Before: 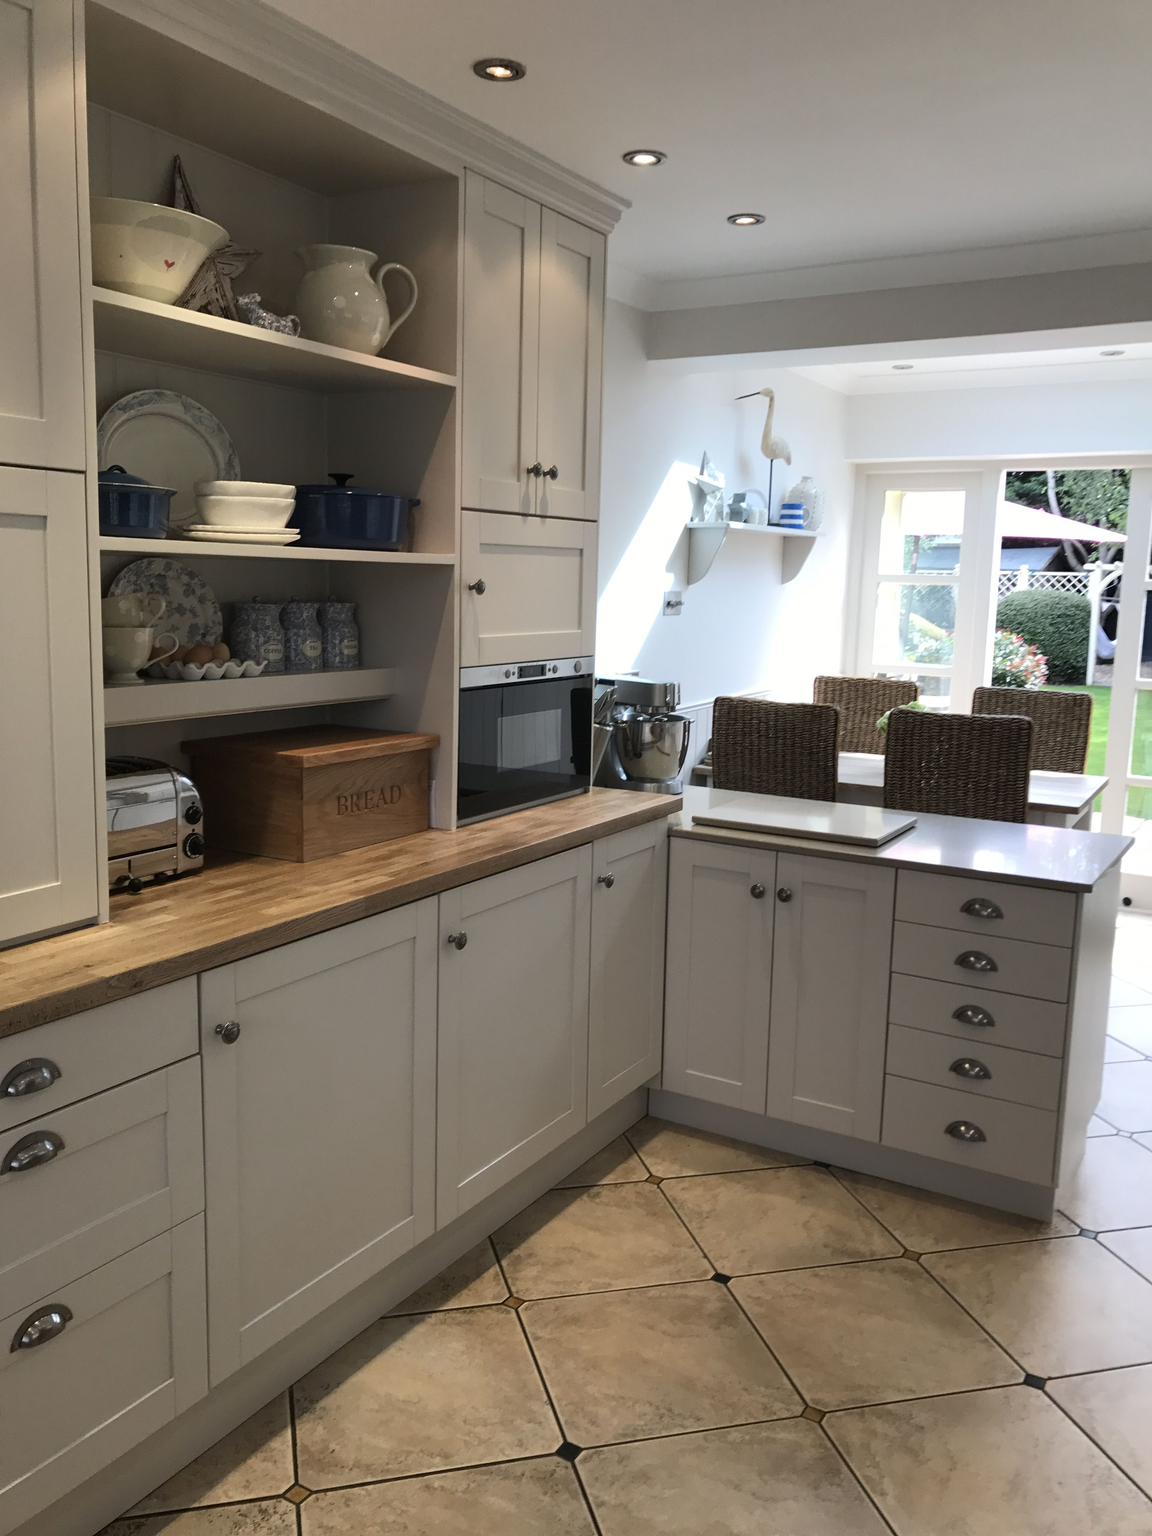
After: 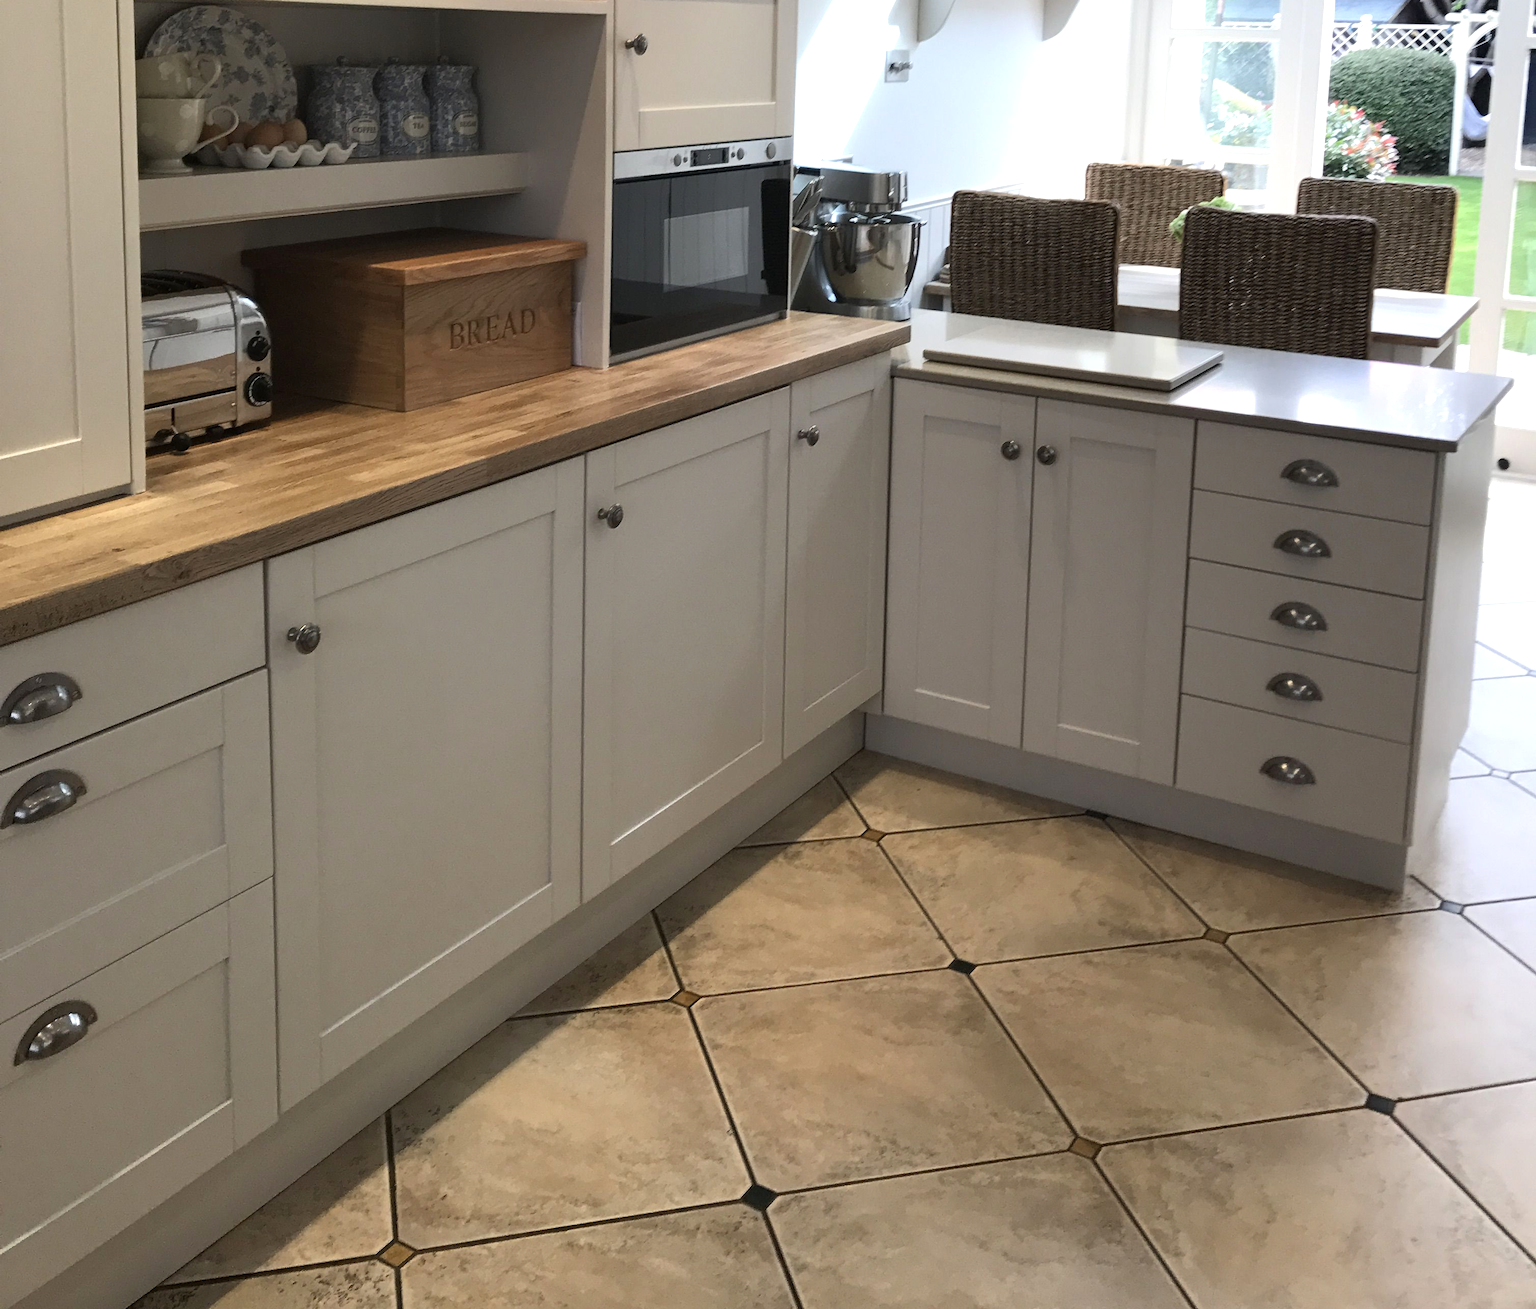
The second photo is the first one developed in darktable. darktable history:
exposure: exposure 0.3 EV, compensate highlight preservation false
crop and rotate: top 36.086%
